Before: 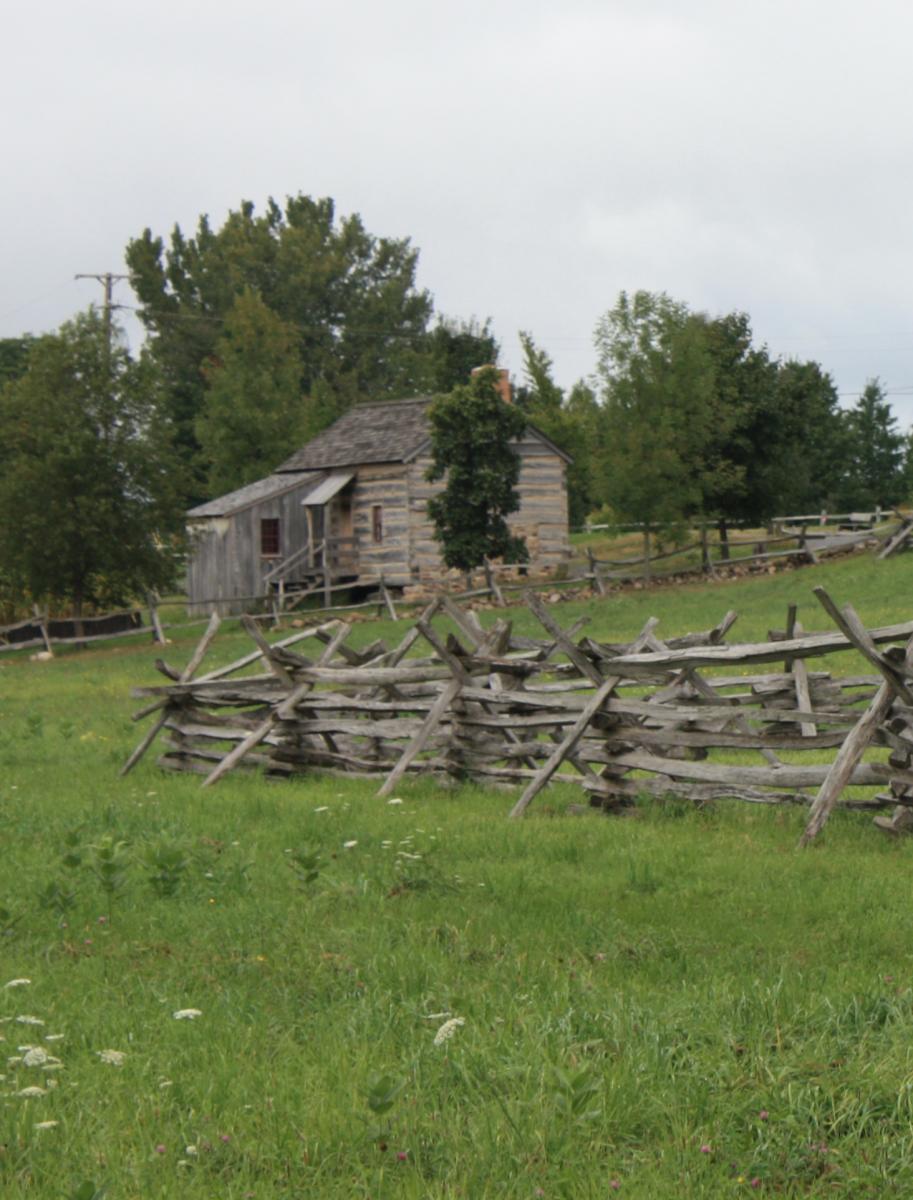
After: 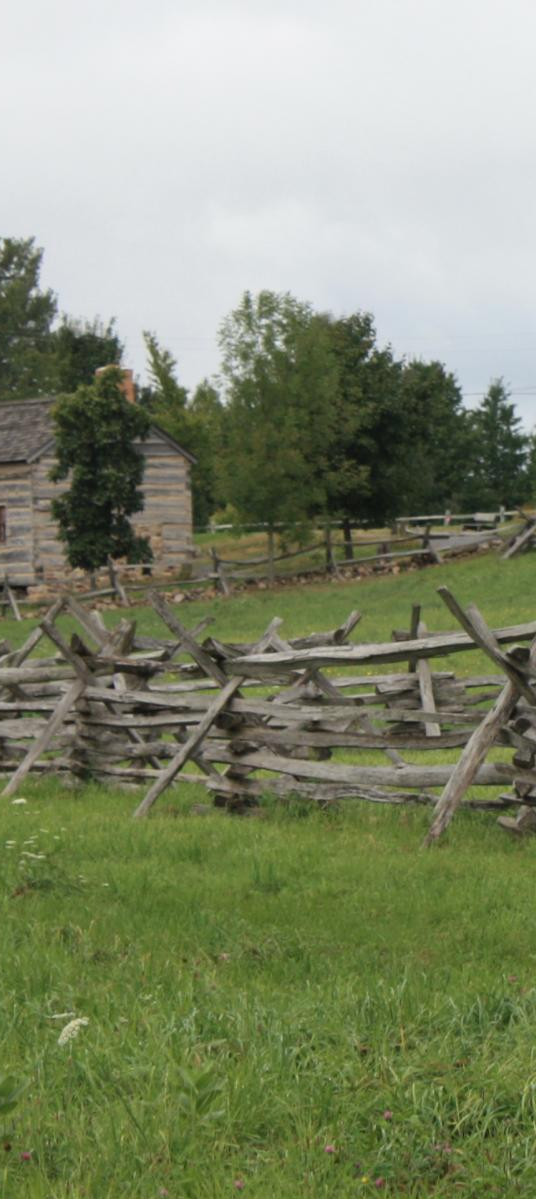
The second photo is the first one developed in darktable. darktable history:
crop: left 41.233%
